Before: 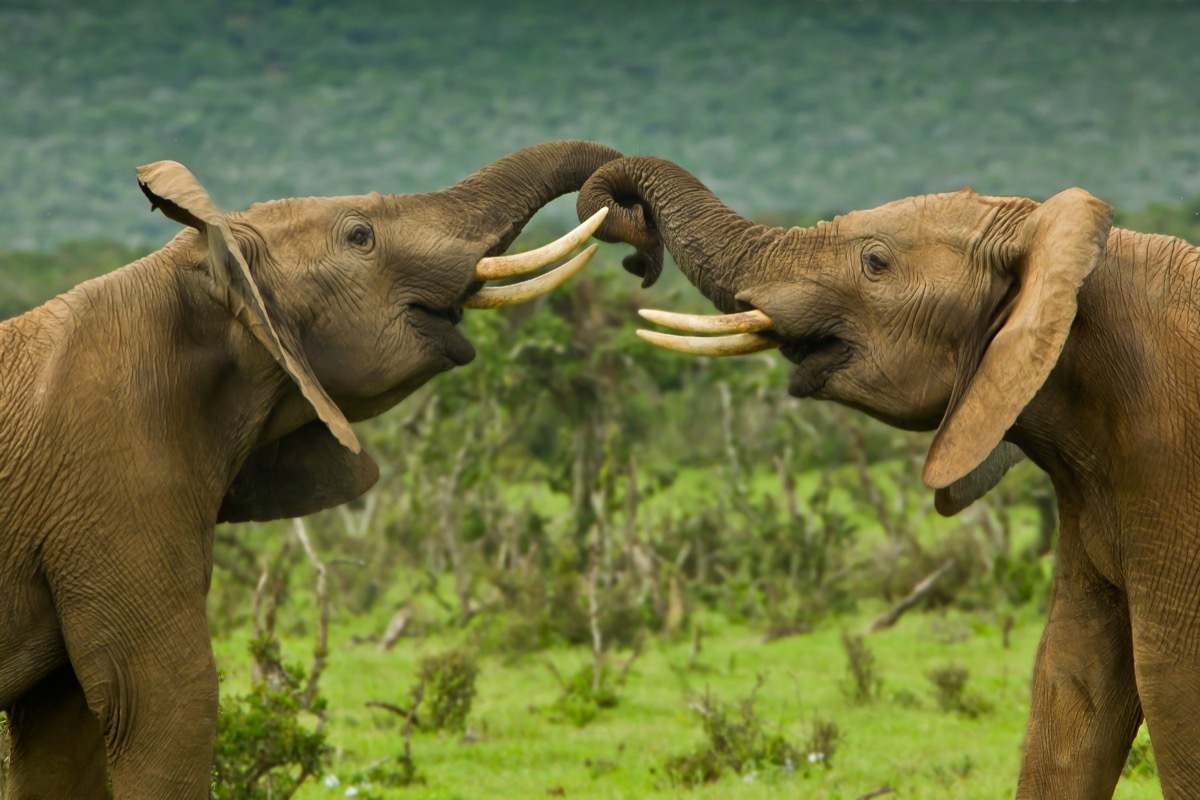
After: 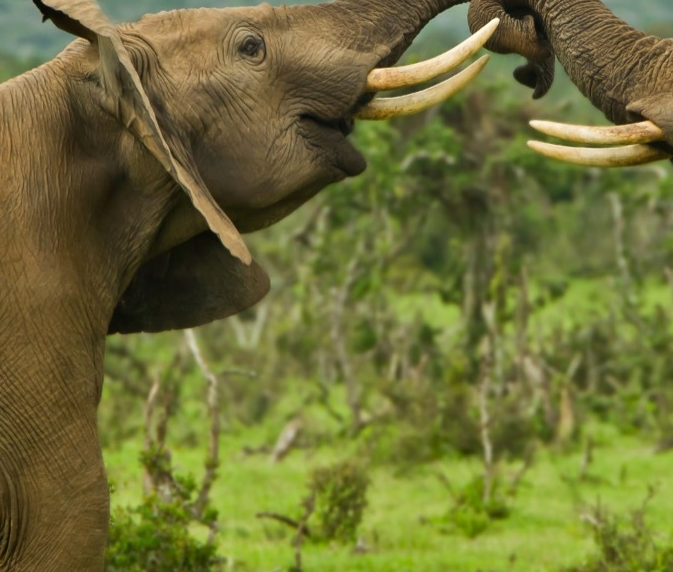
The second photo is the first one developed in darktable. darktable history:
shadows and highlights: soften with gaussian
crop: left 9.145%, top 23.68%, right 34.725%, bottom 4.754%
